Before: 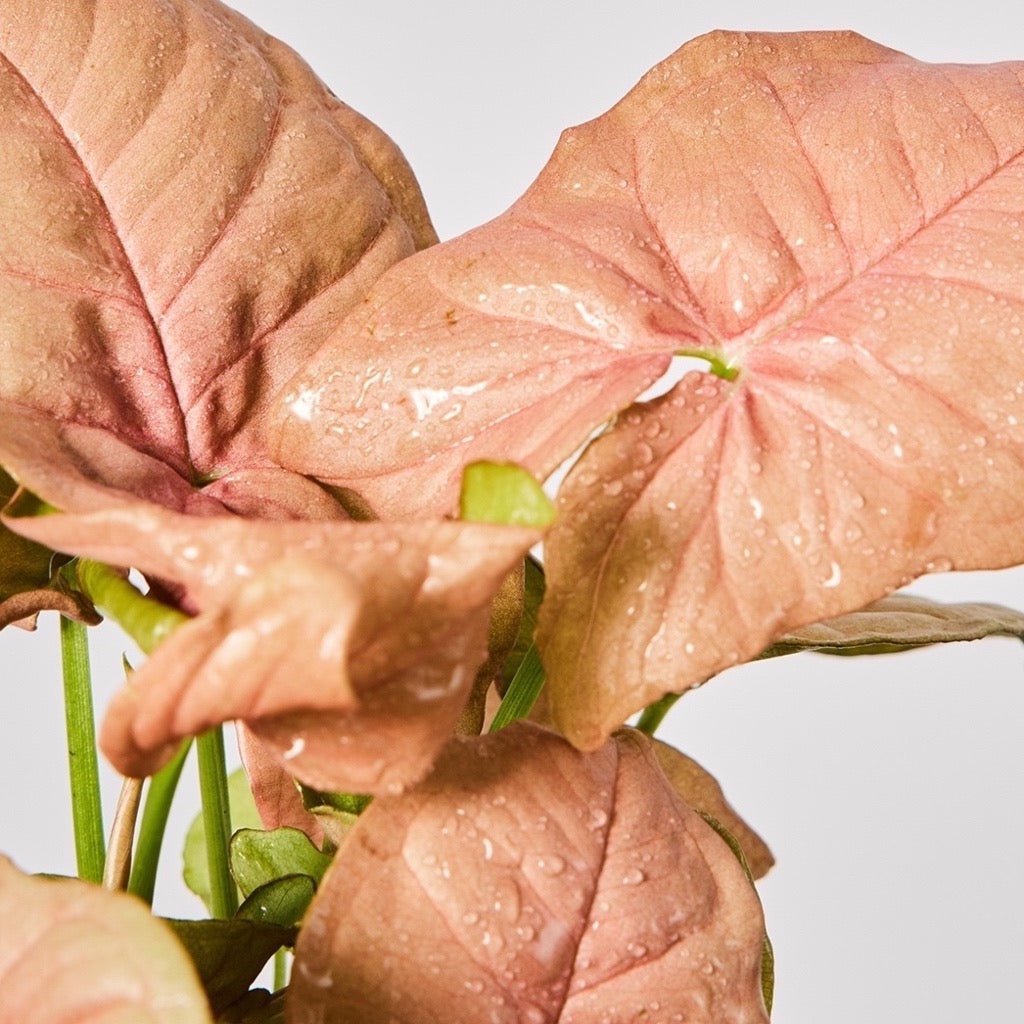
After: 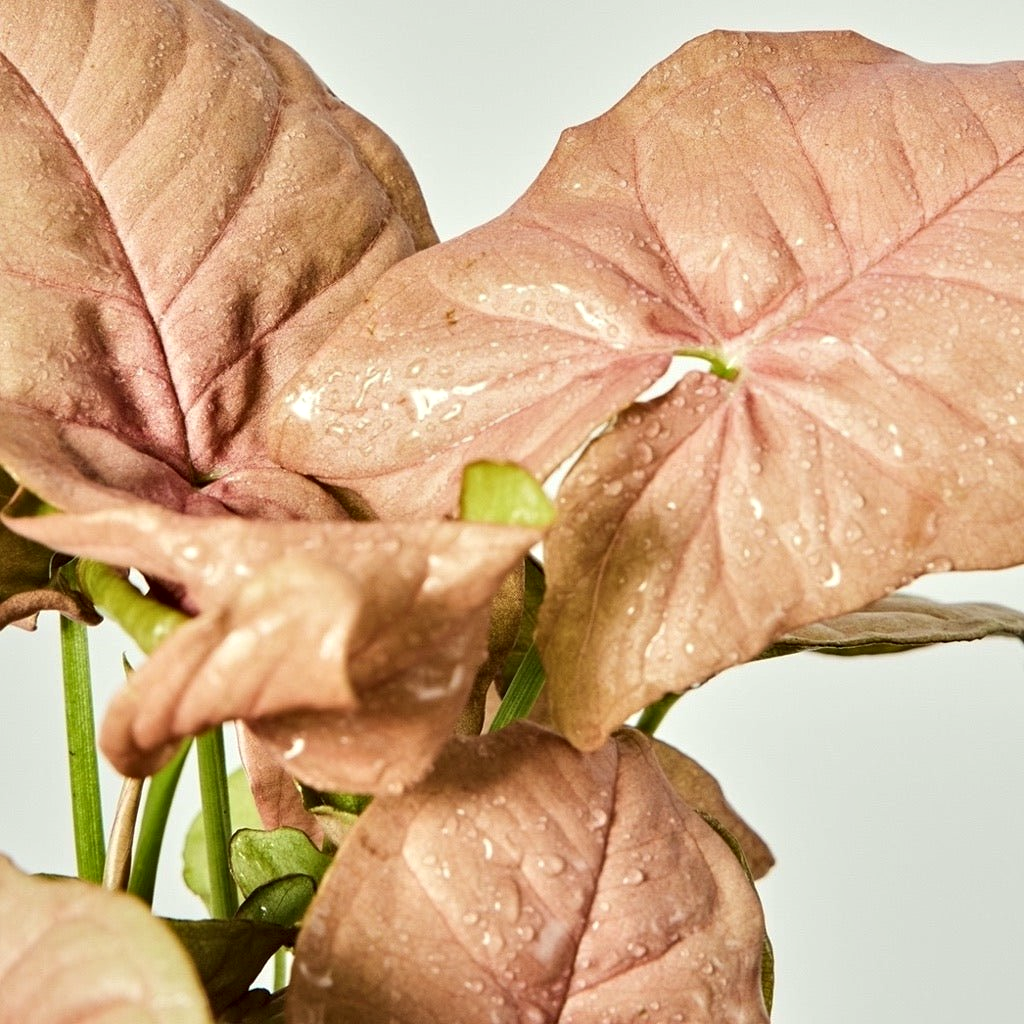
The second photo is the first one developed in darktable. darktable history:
color zones: curves: ch1 [(0, 0.469) (0.01, 0.469) (0.12, 0.446) (0.248, 0.469) (0.5, 0.5) (0.748, 0.5) (0.99, 0.469) (1, 0.469)]
color correction: highlights a* -4.73, highlights b* 5.06, saturation 0.97
contrast equalizer: y [[0.546, 0.552, 0.554, 0.554, 0.552, 0.546], [0.5 ×6], [0.5 ×6], [0 ×6], [0 ×6]]
